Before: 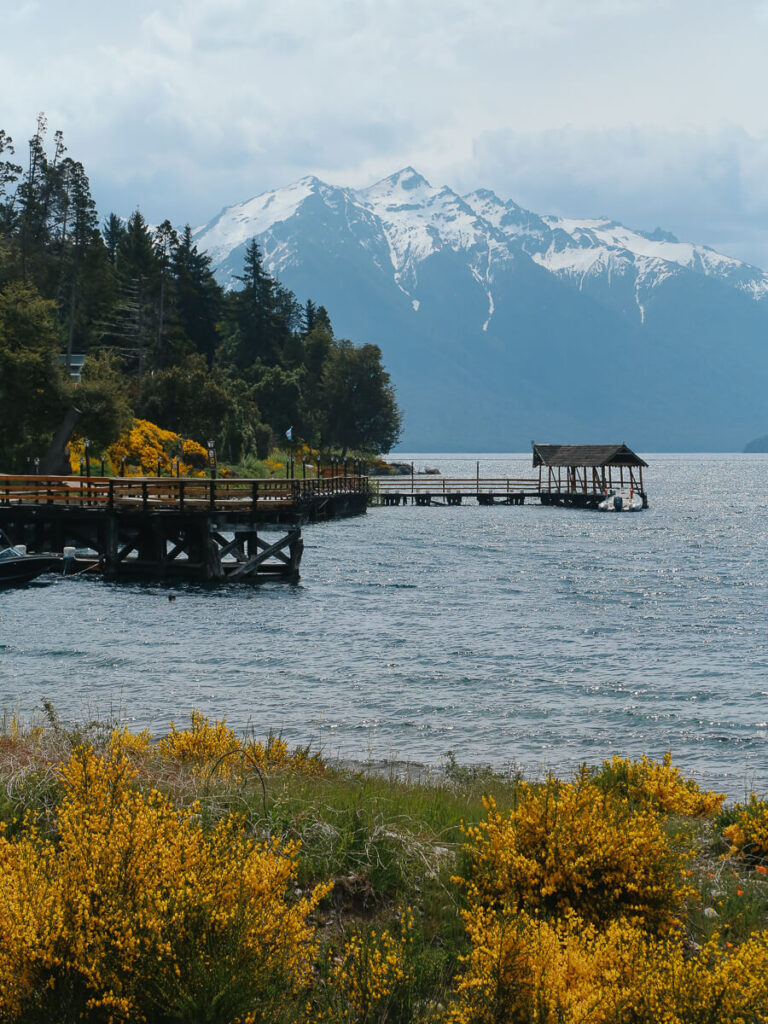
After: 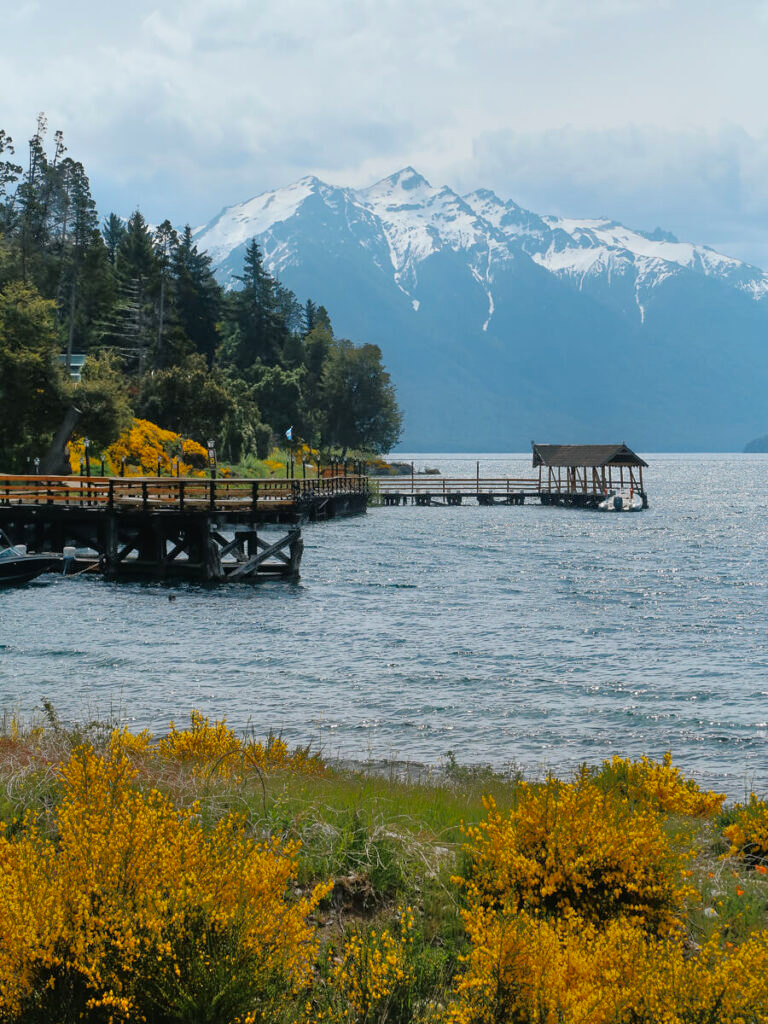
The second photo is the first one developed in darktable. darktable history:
color balance rgb: perceptual saturation grading › global saturation 10%, global vibrance 10%
tone equalizer: -8 EV -0.528 EV, -7 EV -0.319 EV, -6 EV -0.083 EV, -5 EV 0.413 EV, -4 EV 0.985 EV, -3 EV 0.791 EV, -2 EV -0.01 EV, -1 EV 0.14 EV, +0 EV -0.012 EV, smoothing 1
